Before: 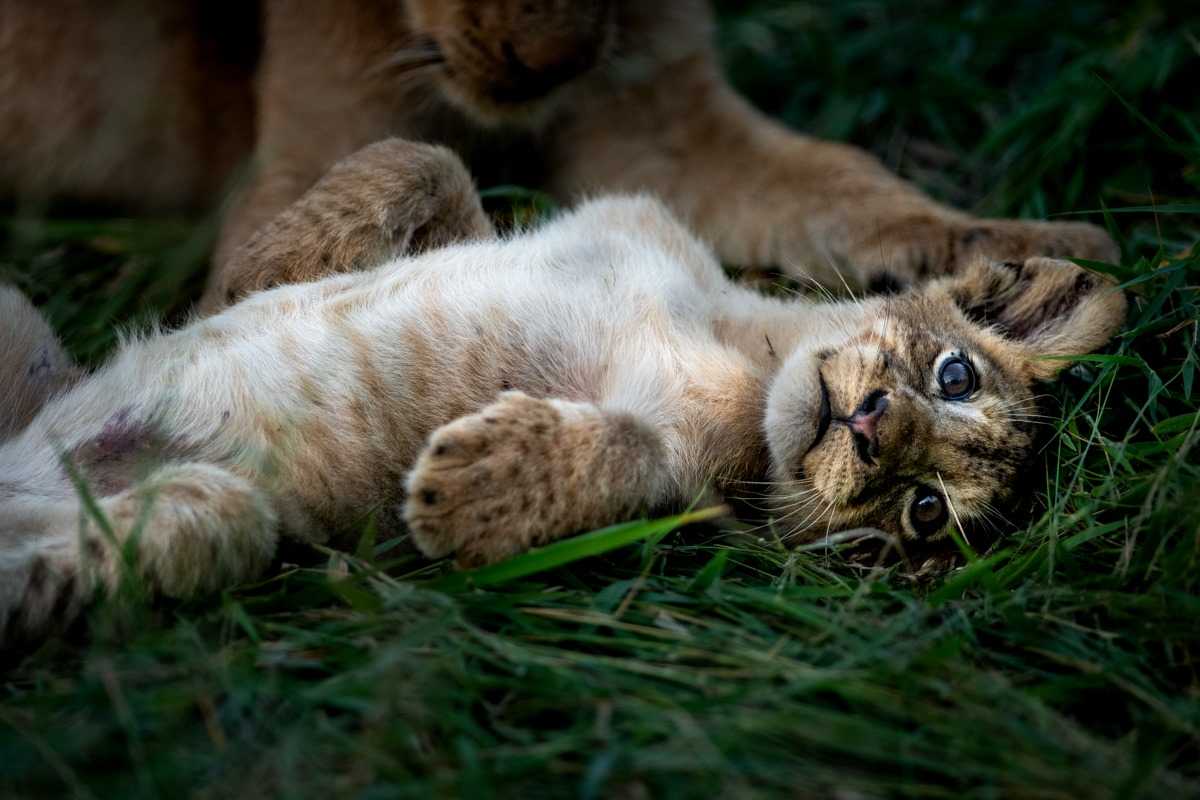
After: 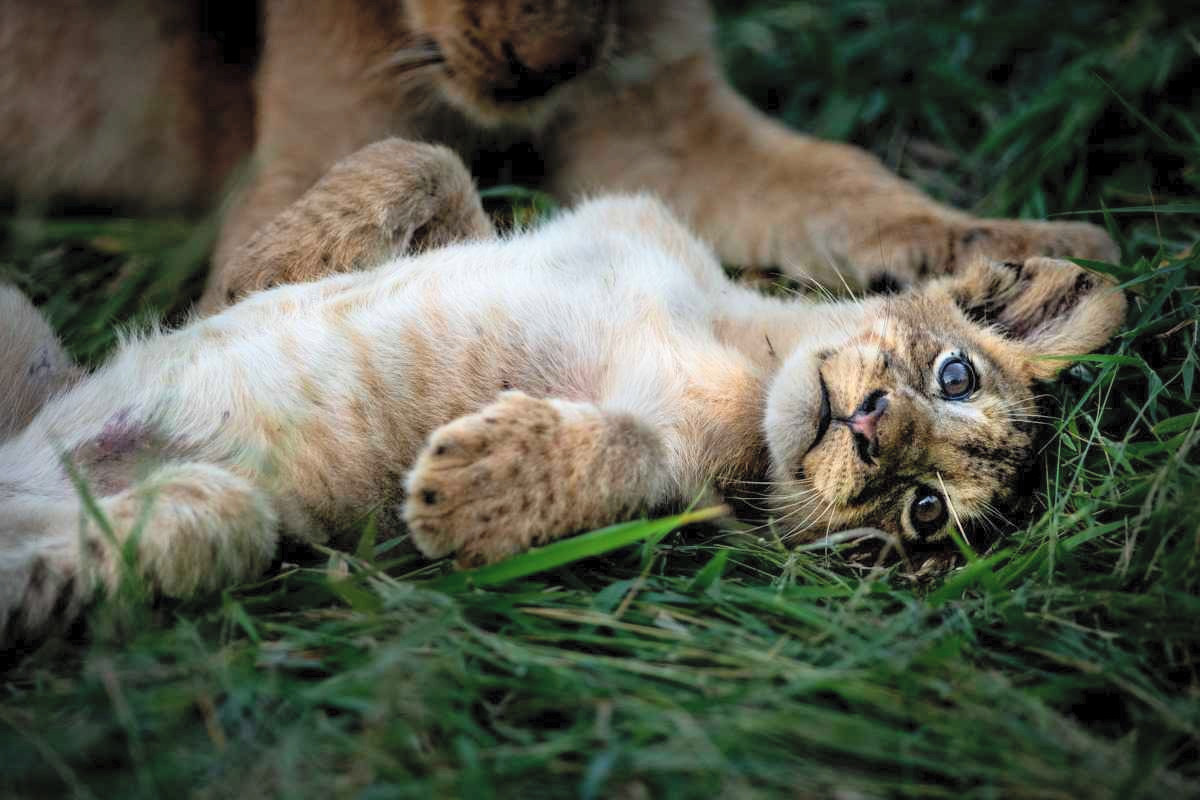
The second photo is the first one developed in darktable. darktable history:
vignetting: fall-off radius 63.6%
contrast brightness saturation: contrast 0.1, brightness 0.3, saturation 0.14
